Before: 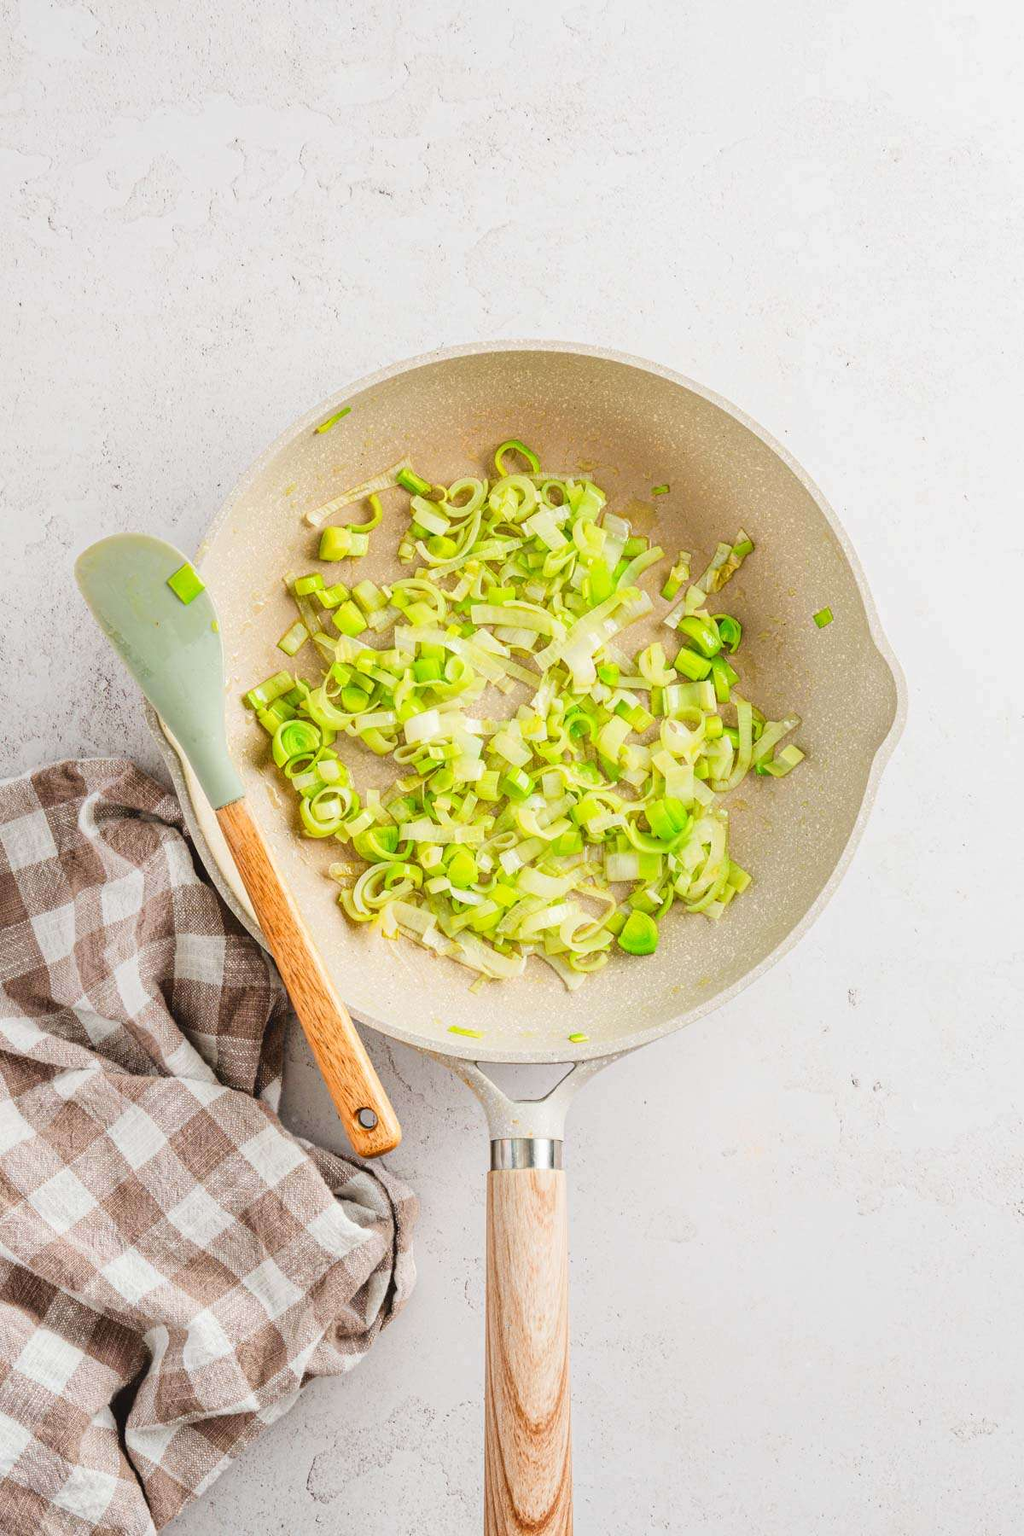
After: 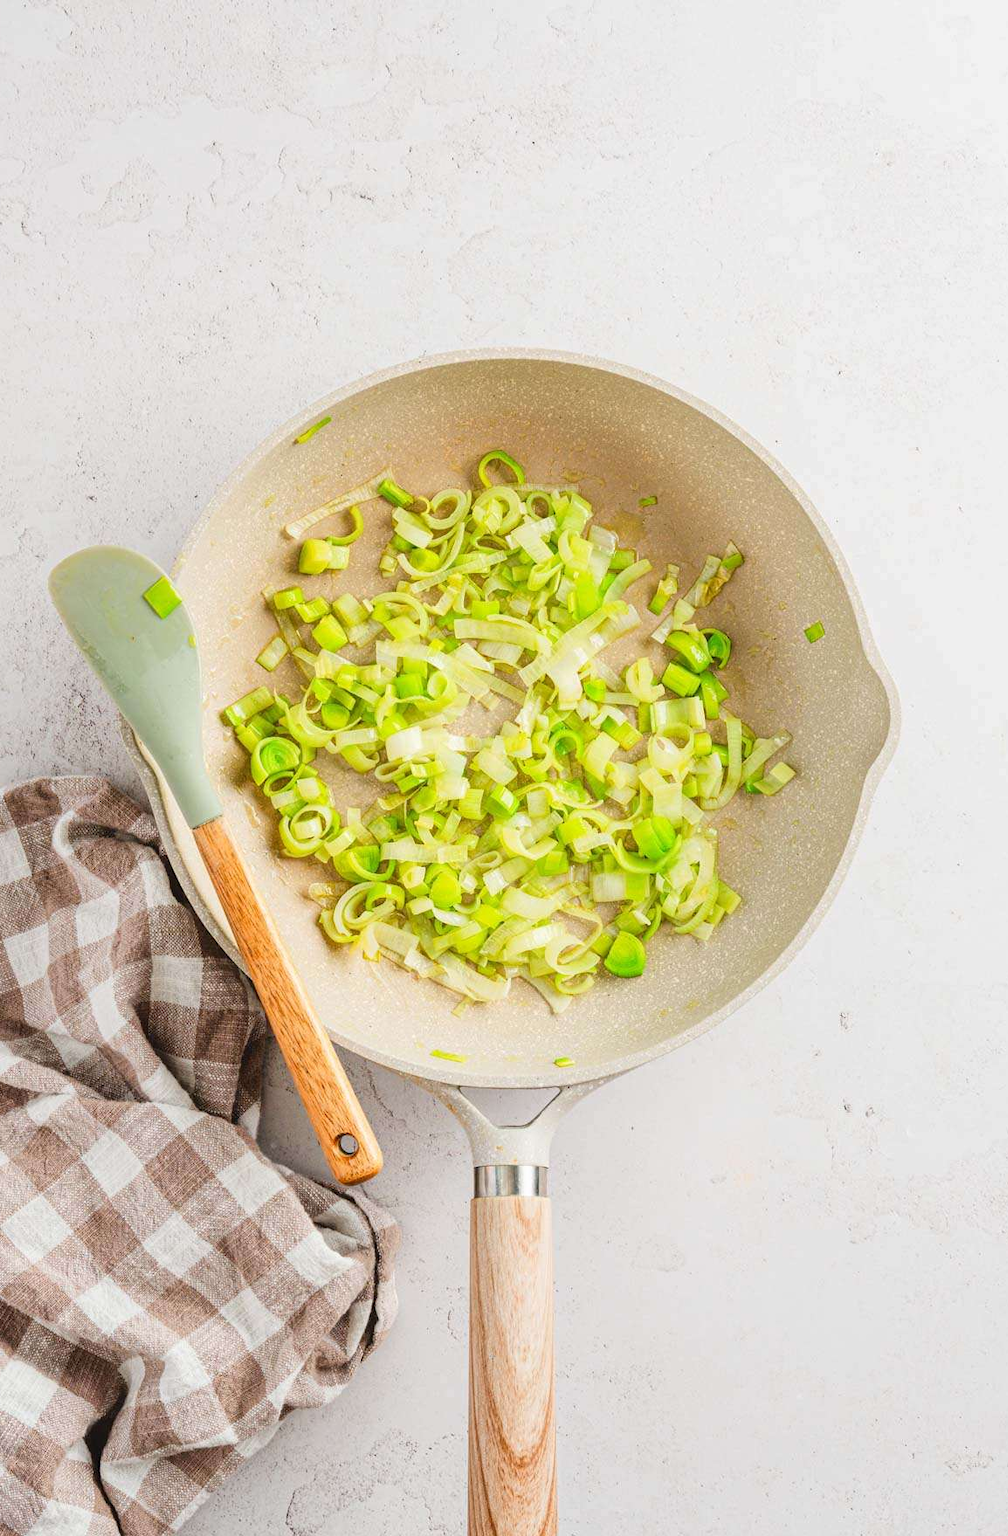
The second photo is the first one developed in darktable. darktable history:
crop and rotate: left 2.68%, right 1.022%, bottom 2.233%
